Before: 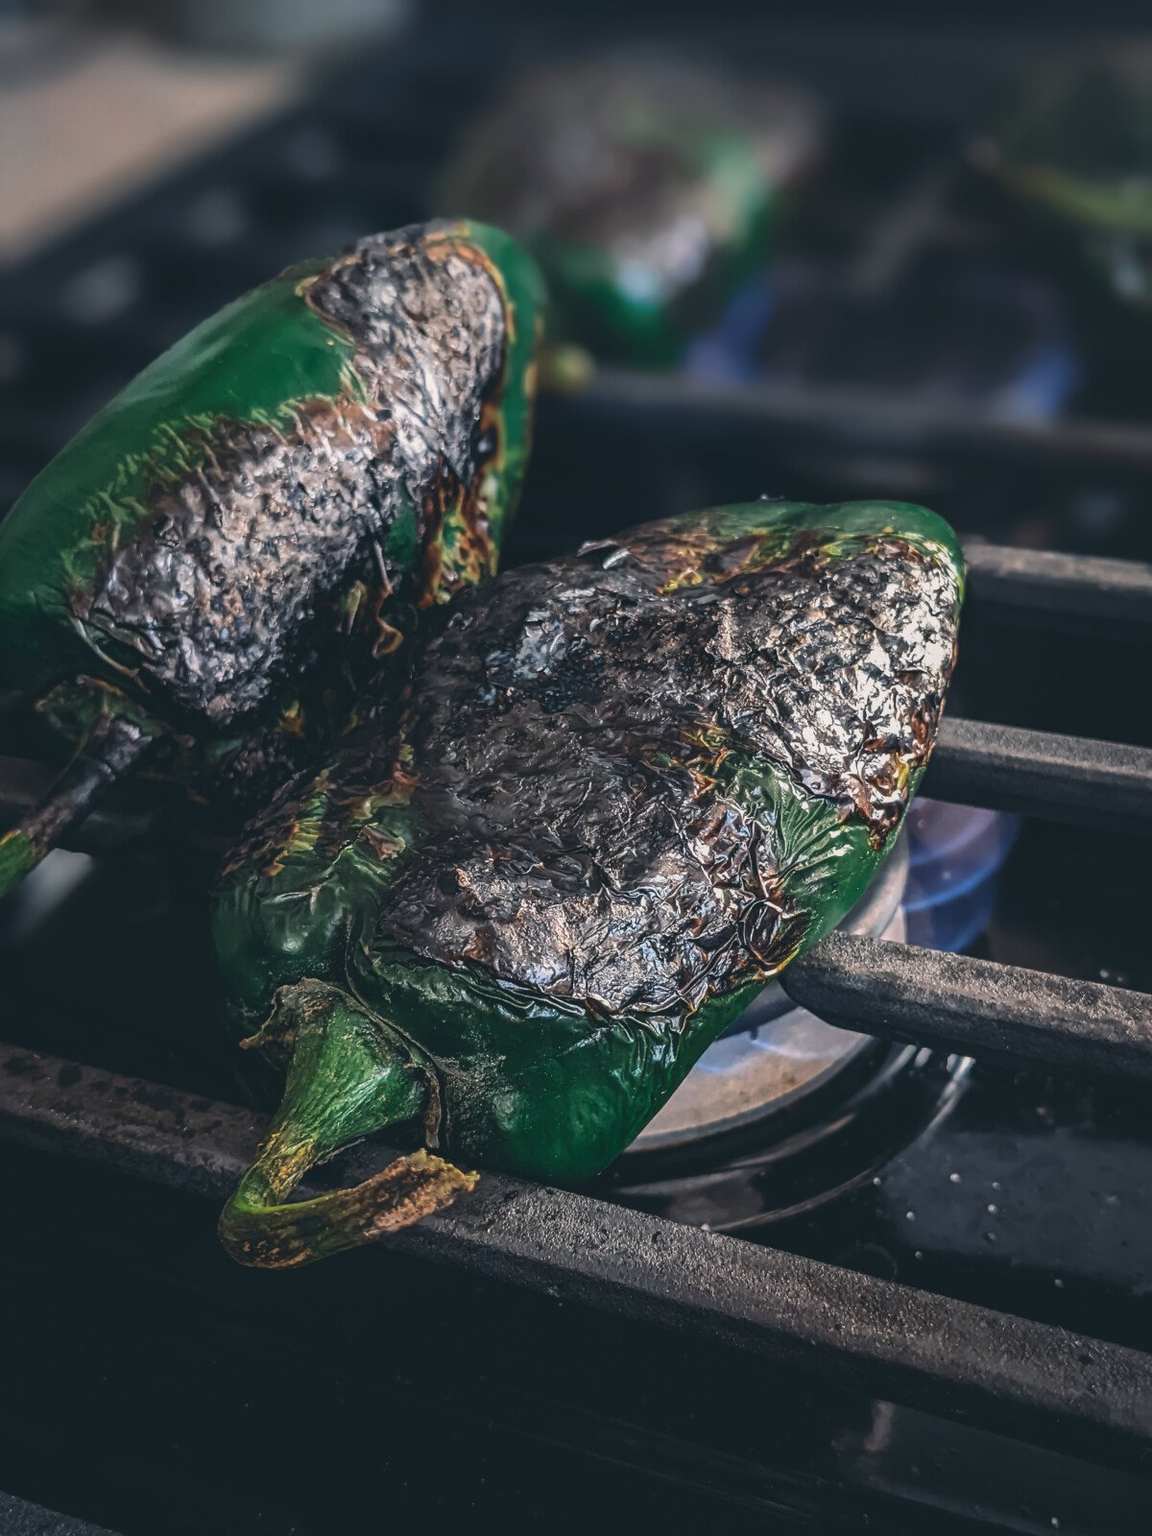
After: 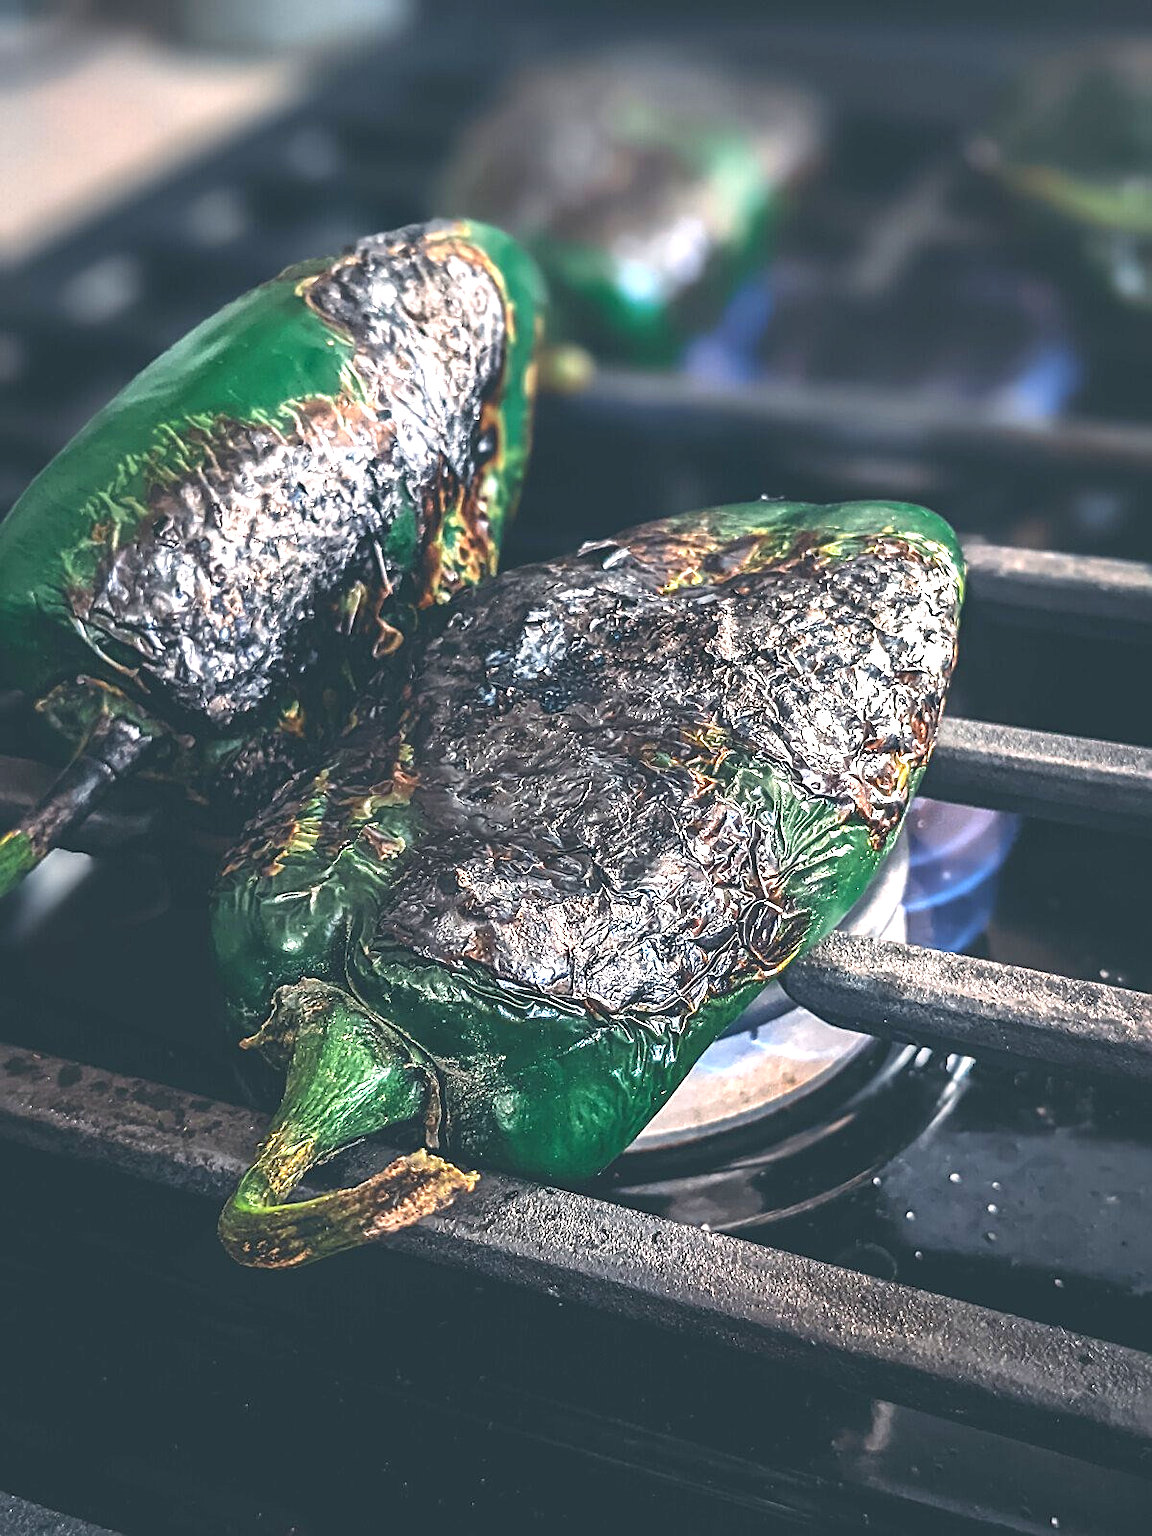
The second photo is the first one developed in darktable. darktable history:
exposure: black level correction 0, exposure 1.499 EV, compensate exposure bias true, compensate highlight preservation false
sharpen: on, module defaults
